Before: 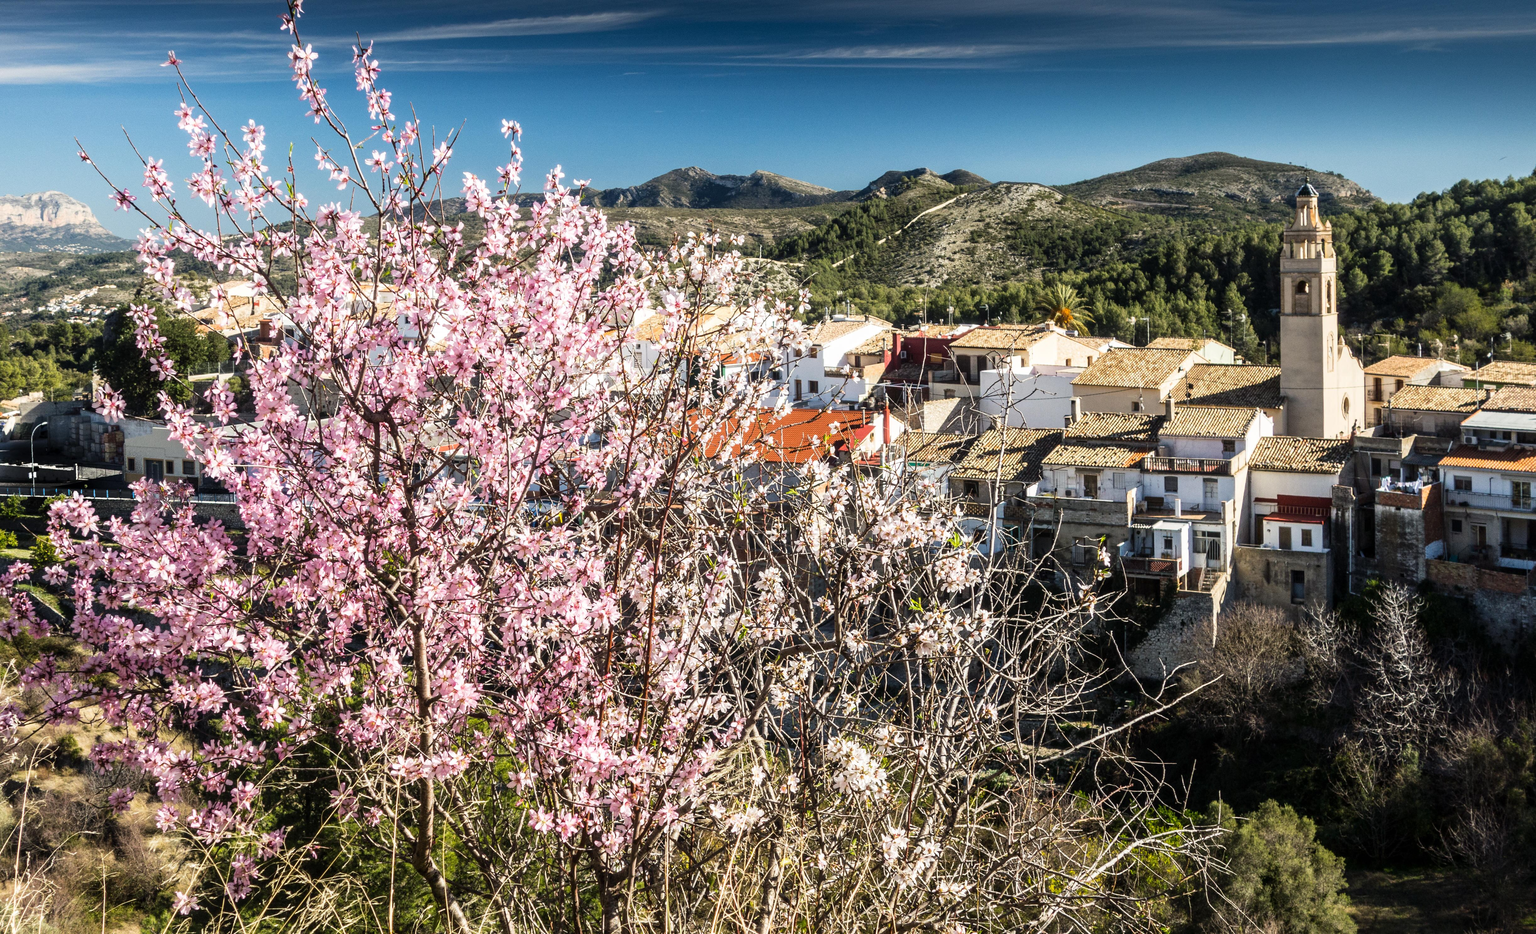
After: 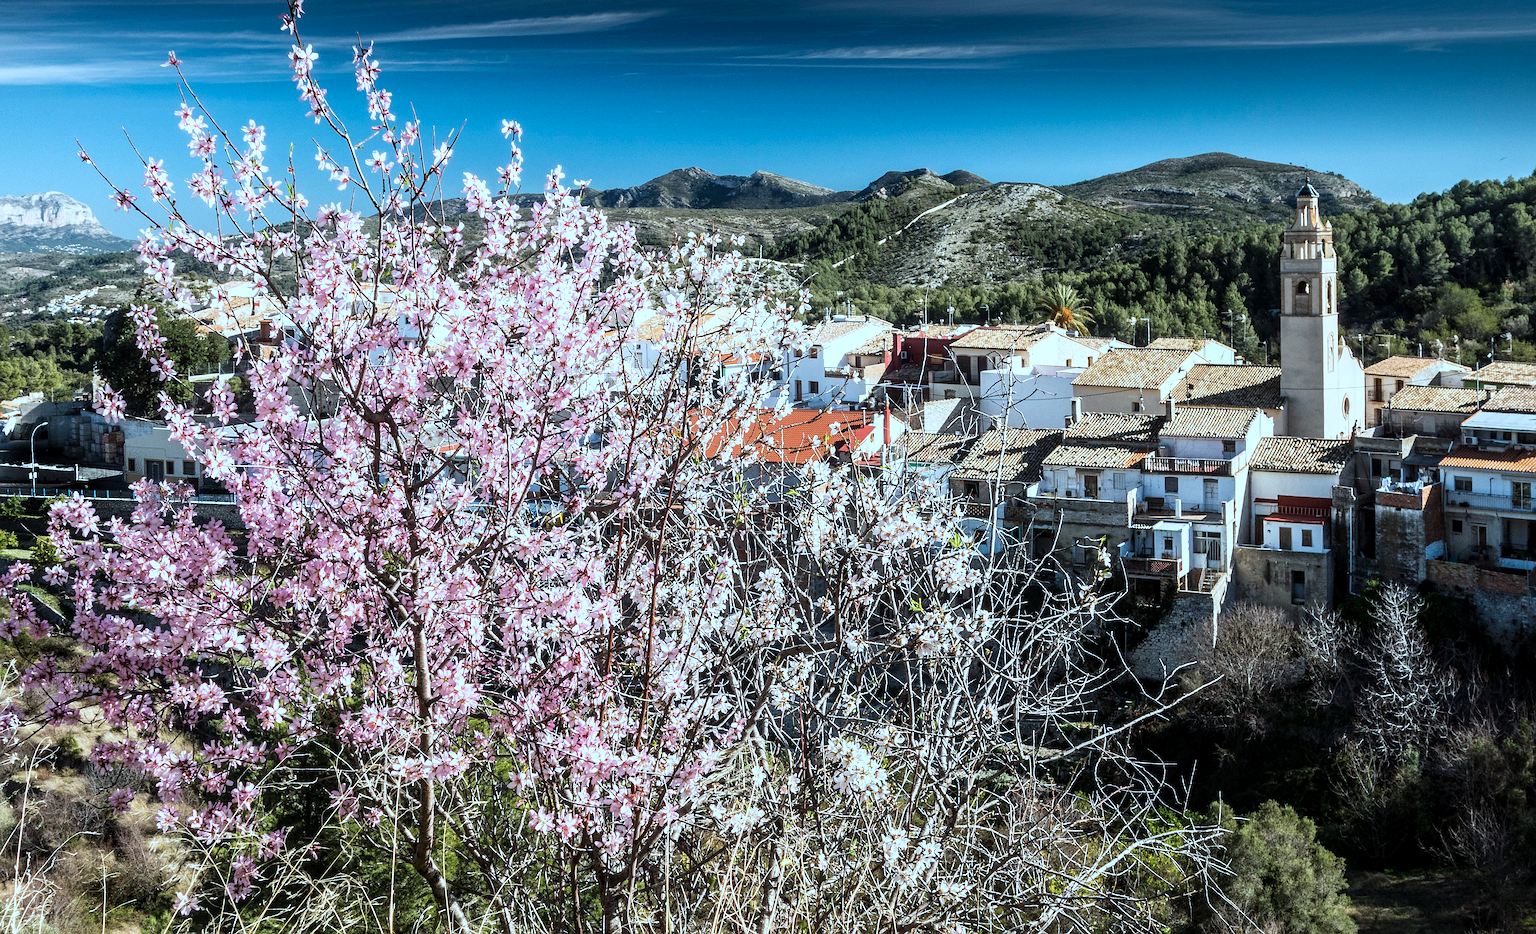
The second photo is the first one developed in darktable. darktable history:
color correction: highlights a* -9.73, highlights b* -21.22
local contrast: highlights 100%, shadows 100%, detail 120%, midtone range 0.2
sharpen: on, module defaults
